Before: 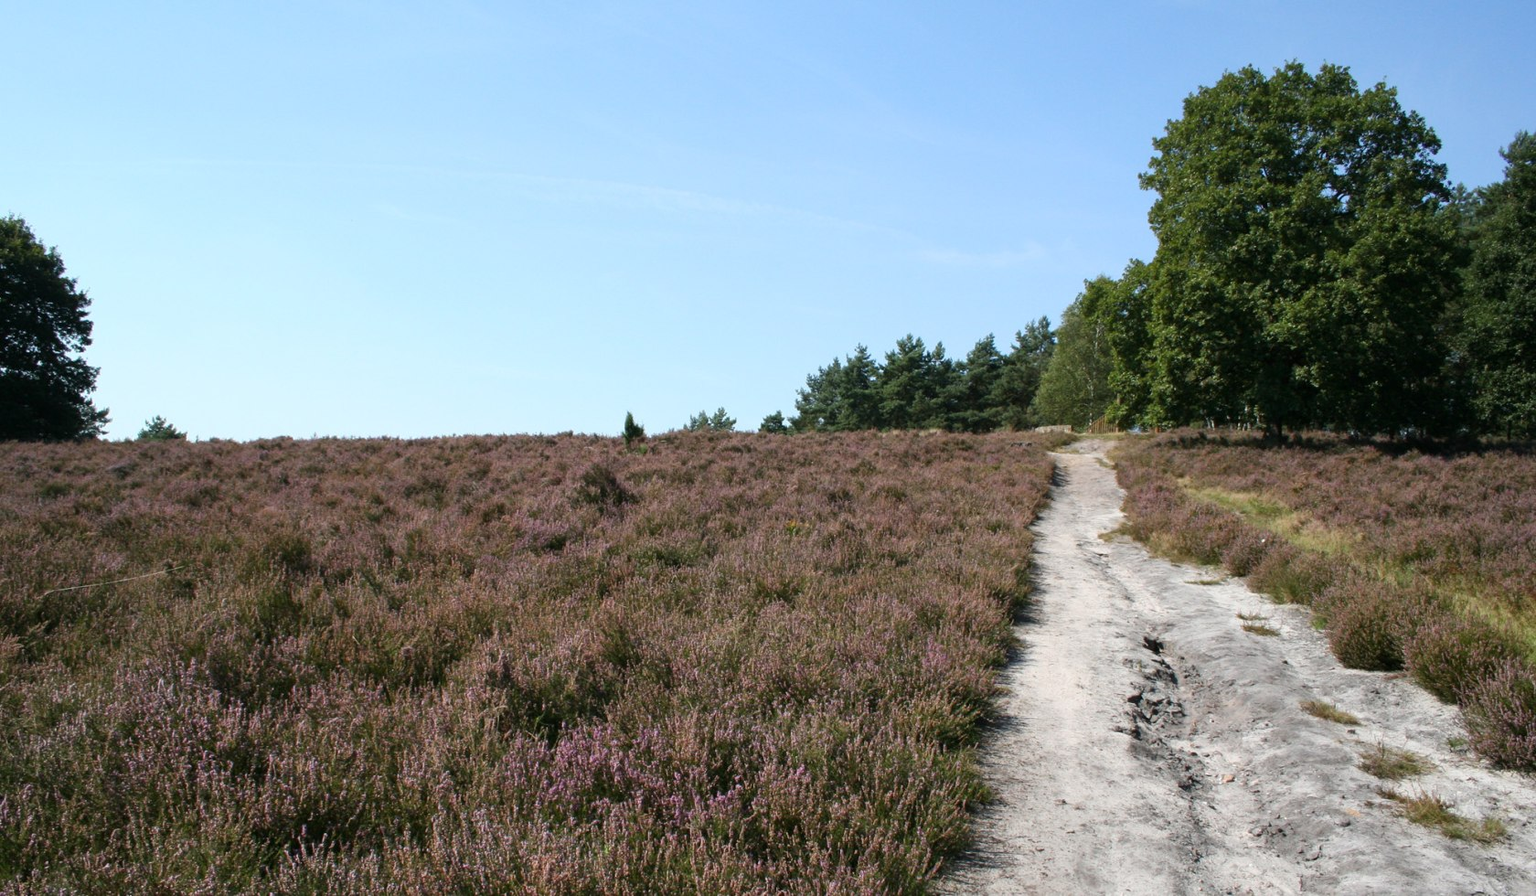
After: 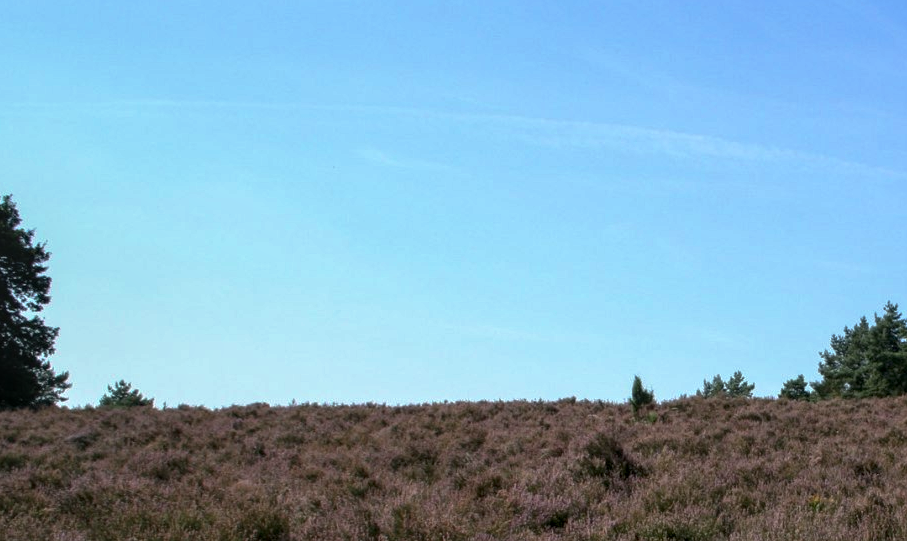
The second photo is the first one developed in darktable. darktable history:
local contrast: highlights 37%, detail 135%
crop and rotate: left 3.062%, top 7.622%, right 42.931%, bottom 37.173%
base curve: curves: ch0 [(0, 0) (0.595, 0.418) (1, 1)], preserve colors none
